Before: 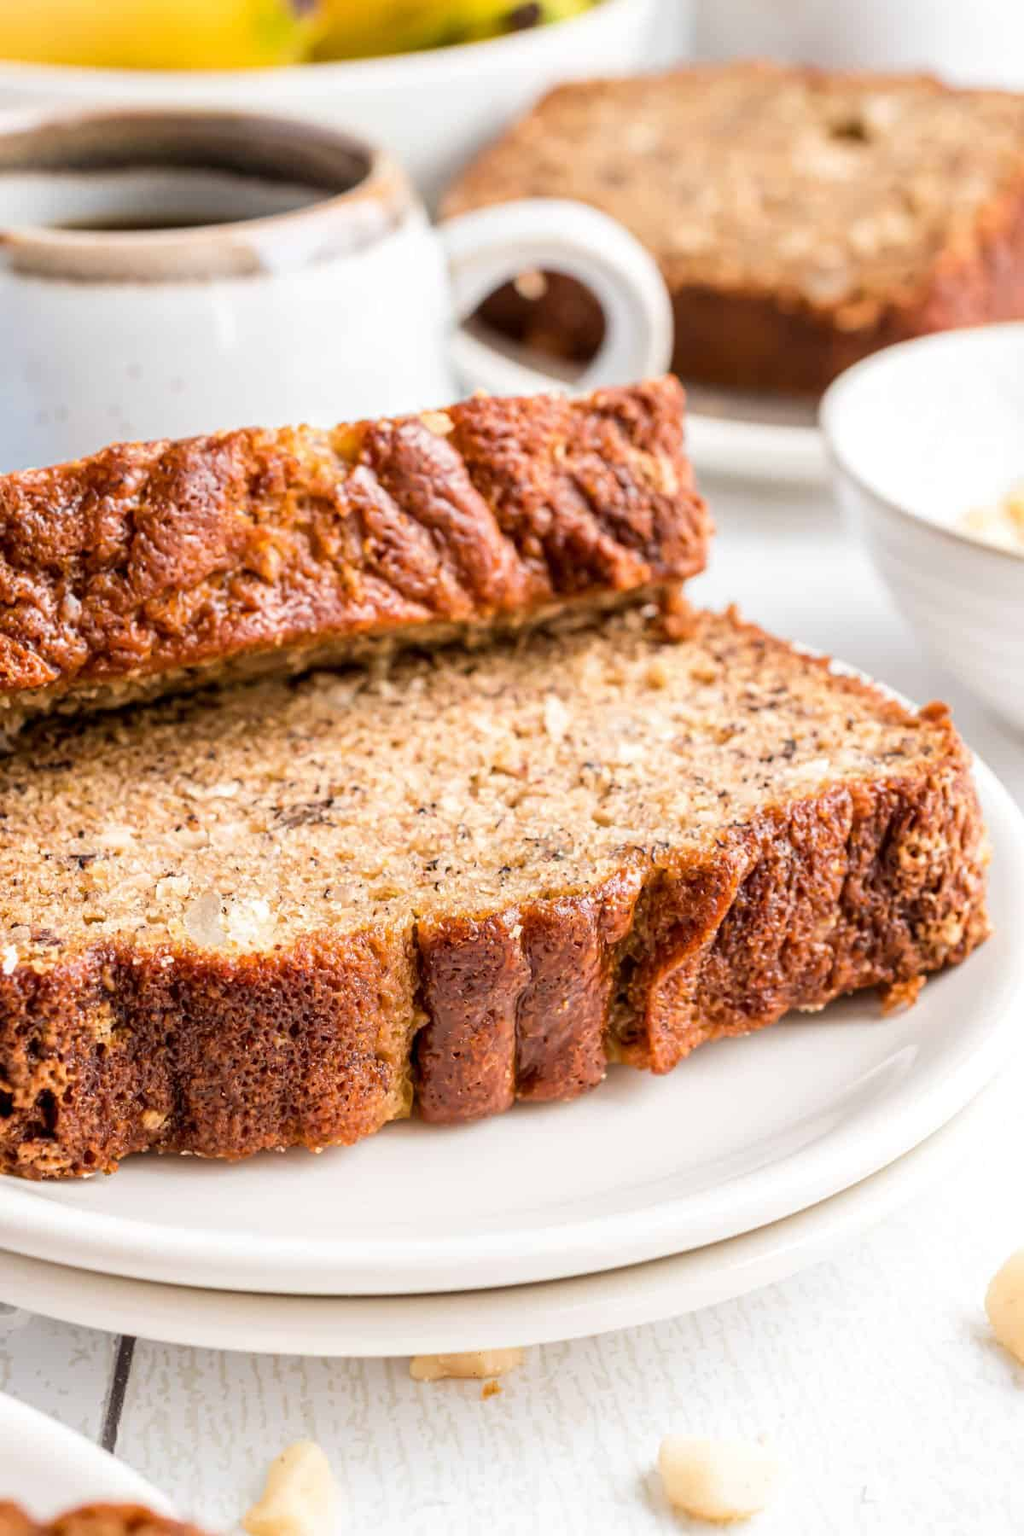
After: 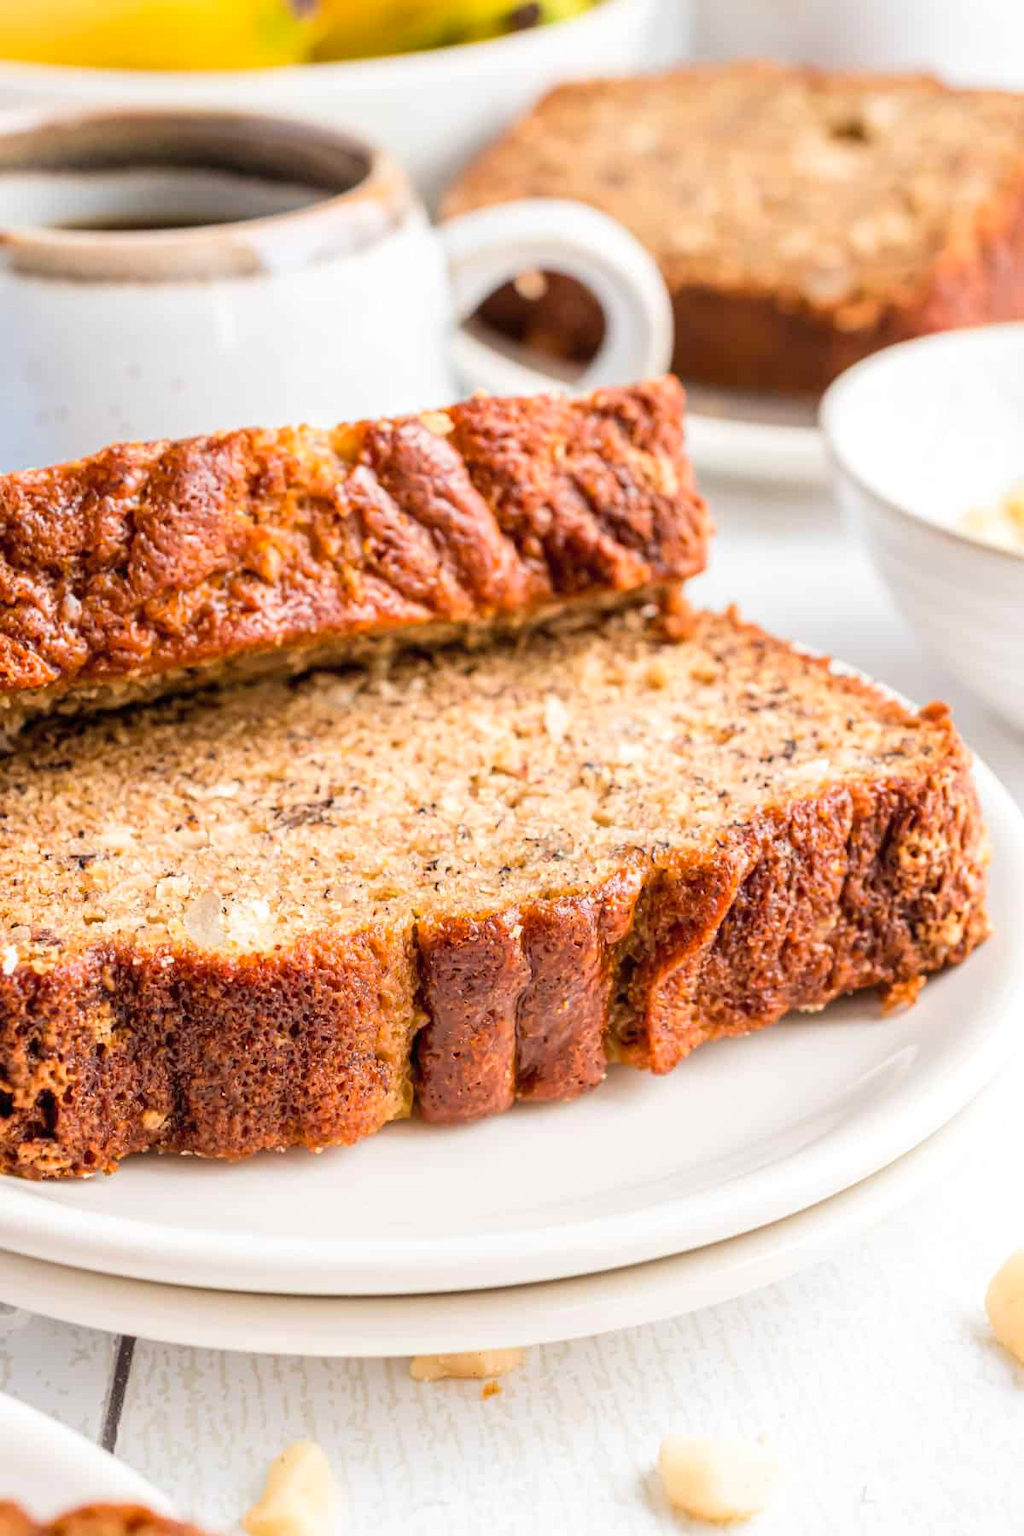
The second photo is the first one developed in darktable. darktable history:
contrast brightness saturation: contrast 0.029, brightness 0.061, saturation 0.127
